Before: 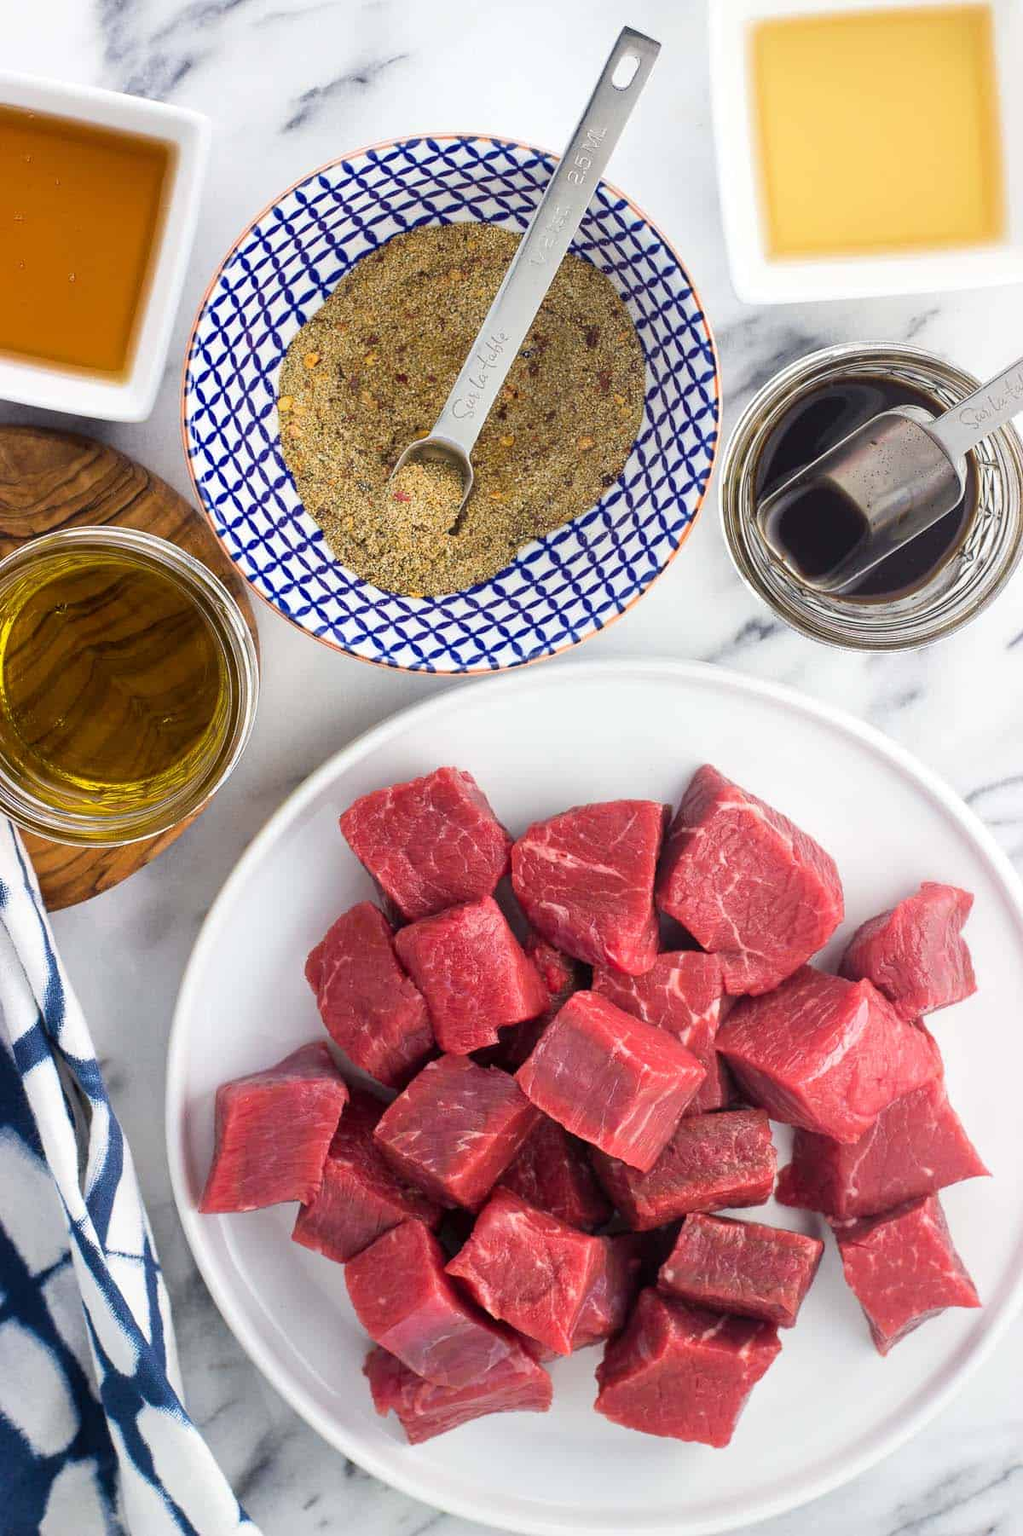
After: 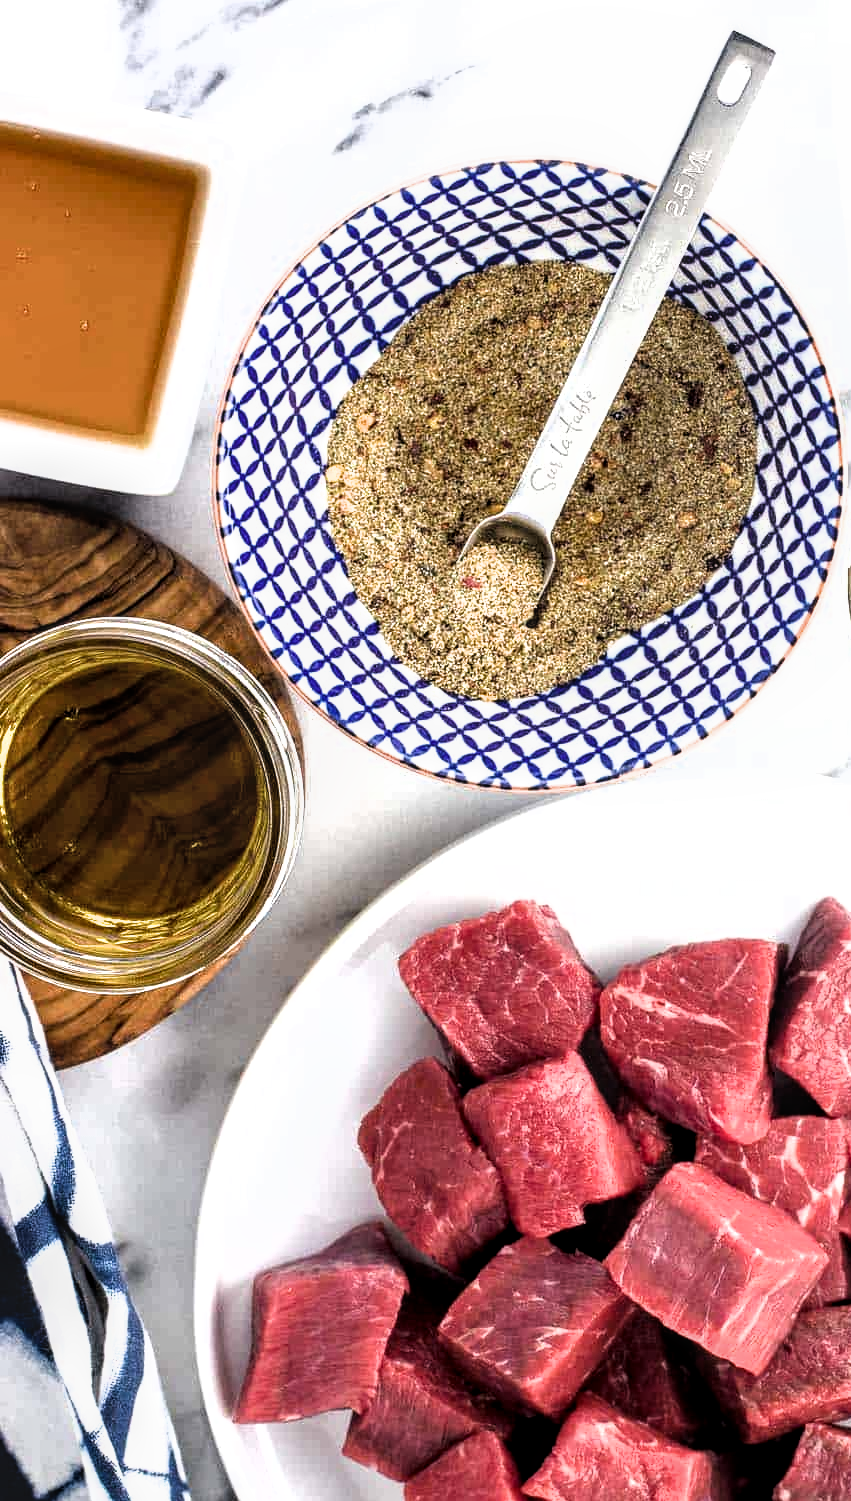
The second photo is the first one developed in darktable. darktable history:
crop: right 29.019%, bottom 16.66%
local contrast: on, module defaults
filmic rgb: black relative exposure -8.18 EV, white relative exposure 2.21 EV, hardness 7.19, latitude 86.48%, contrast 1.684, highlights saturation mix -3.83%, shadows ↔ highlights balance -2.11%, iterations of high-quality reconstruction 0
